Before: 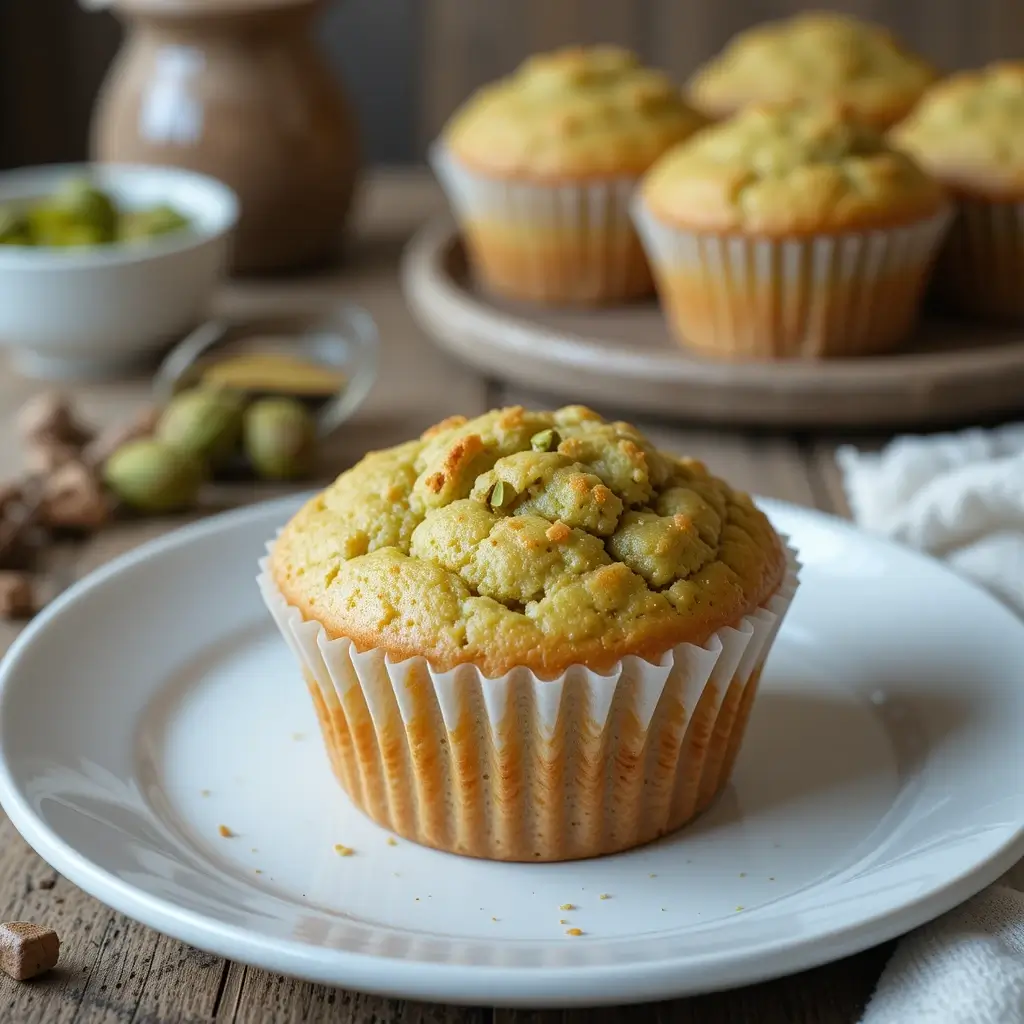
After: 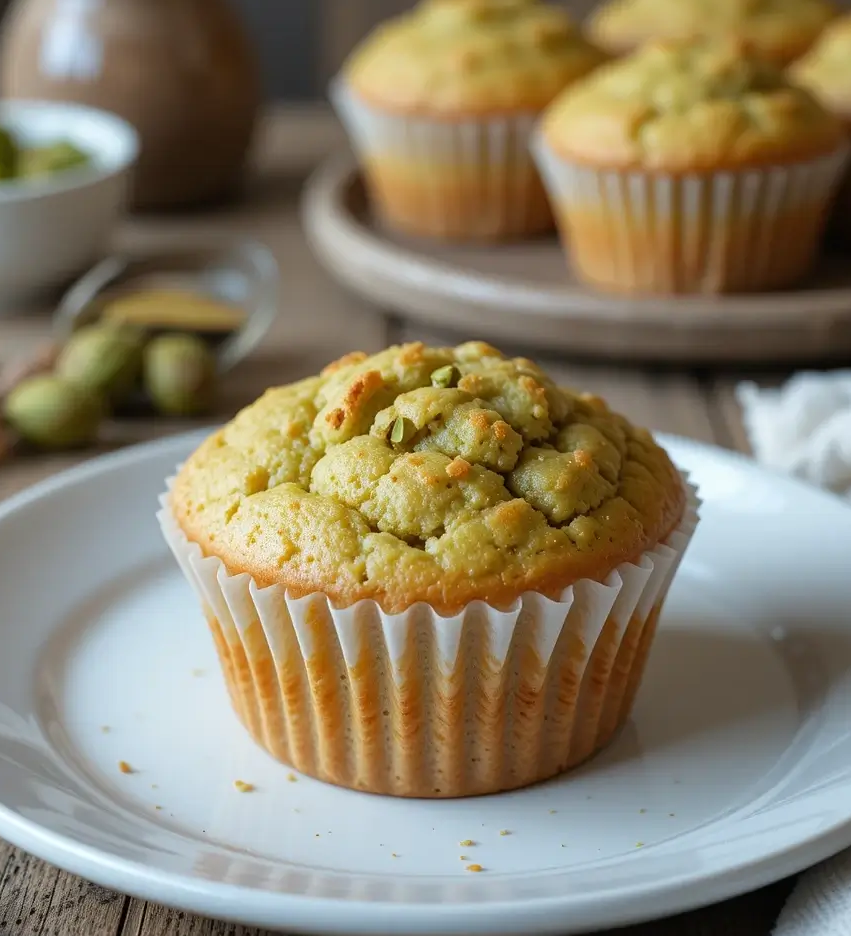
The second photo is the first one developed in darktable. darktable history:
crop: left 9.77%, top 6.311%, right 7.066%, bottom 2.209%
